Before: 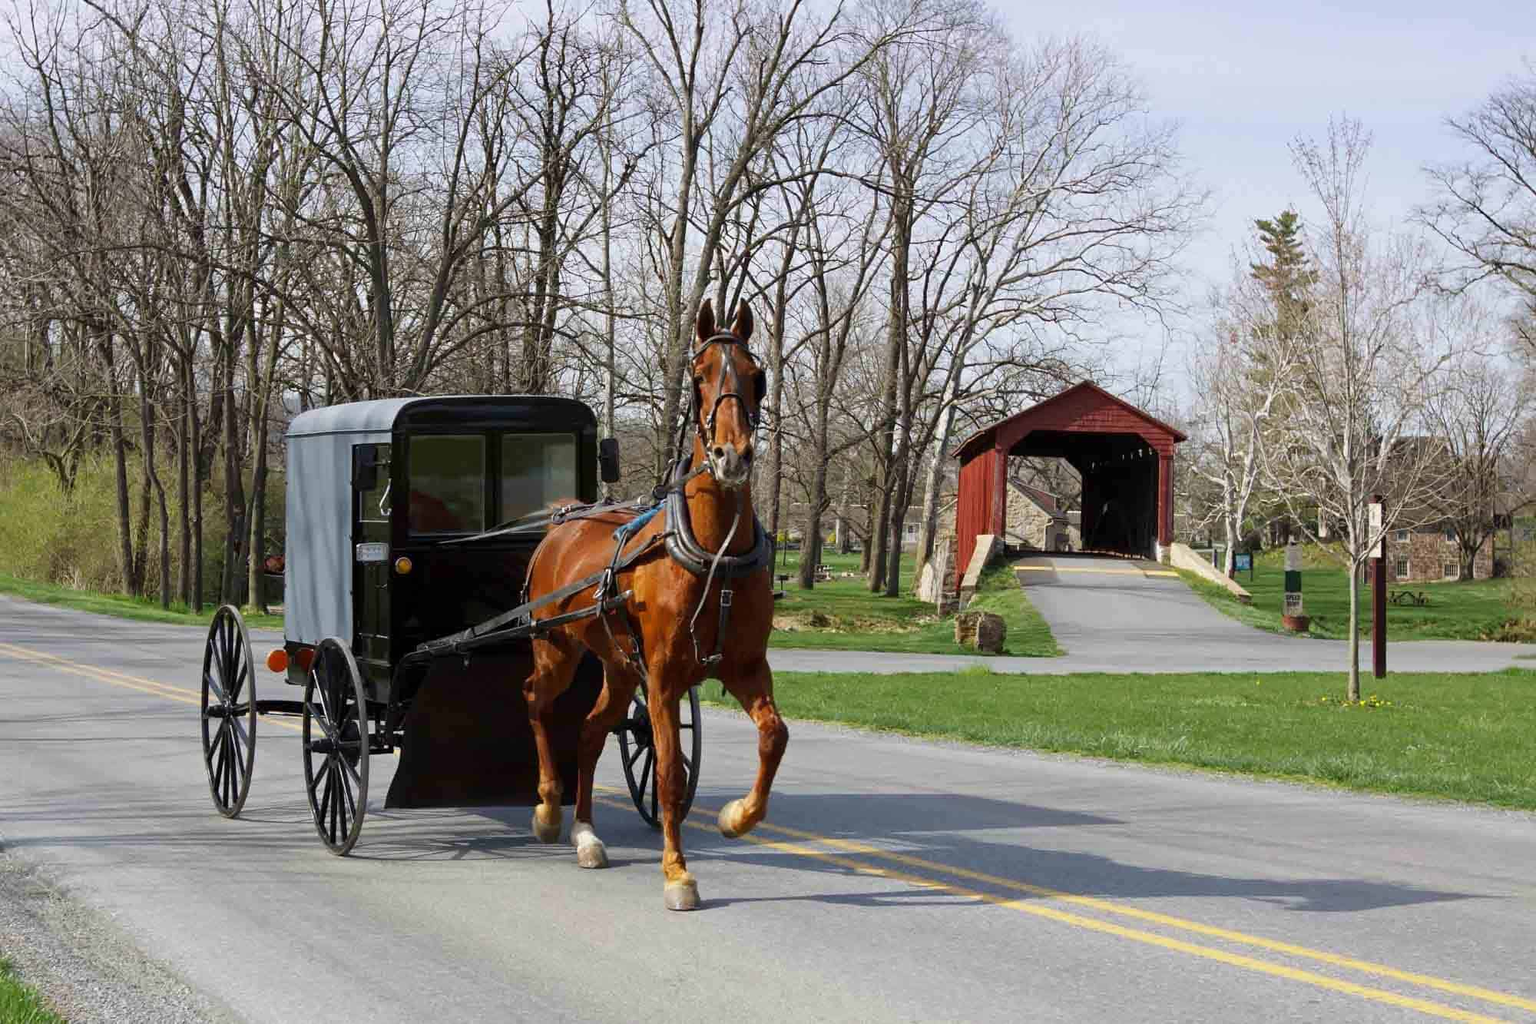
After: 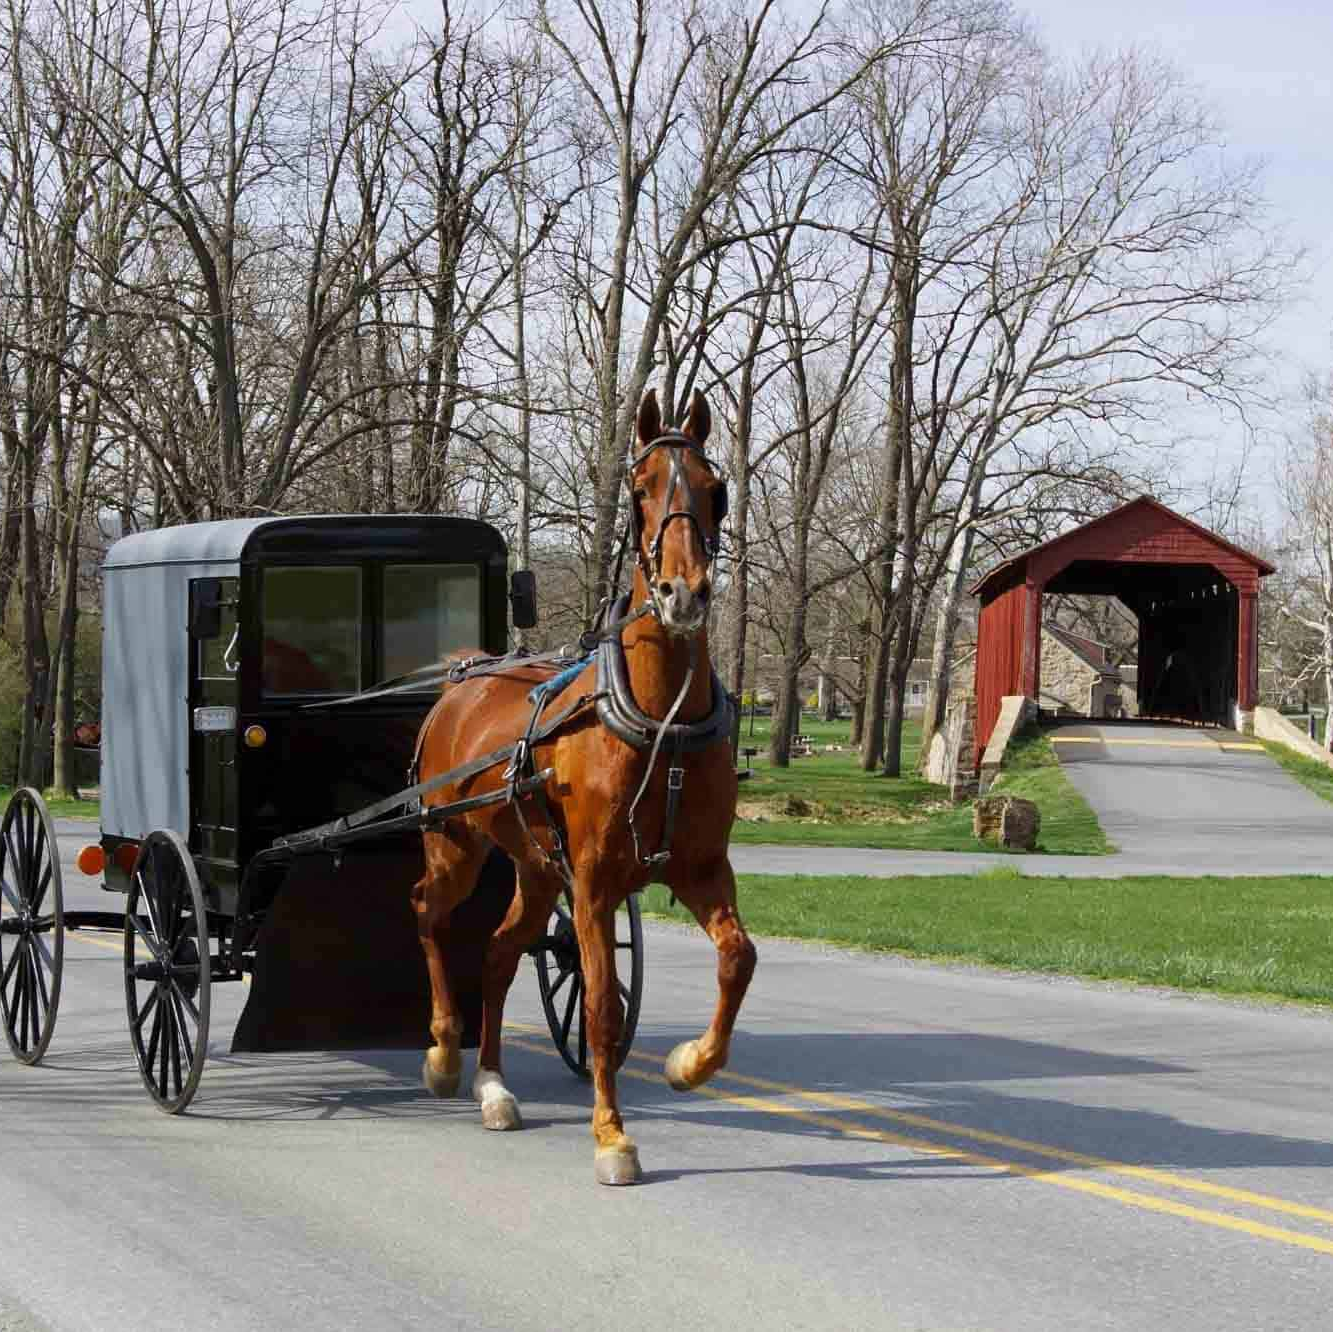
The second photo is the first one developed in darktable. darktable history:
crop and rotate: left 13.537%, right 19.796%
tone equalizer: on, module defaults
